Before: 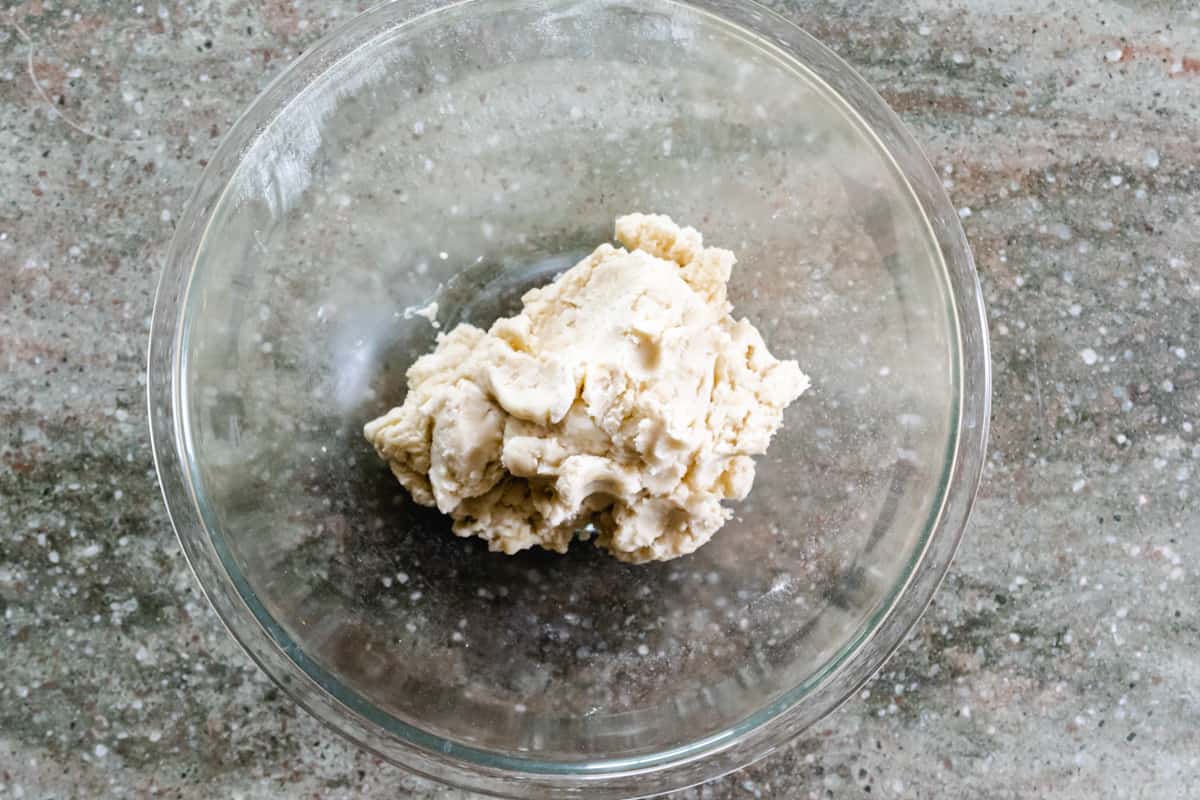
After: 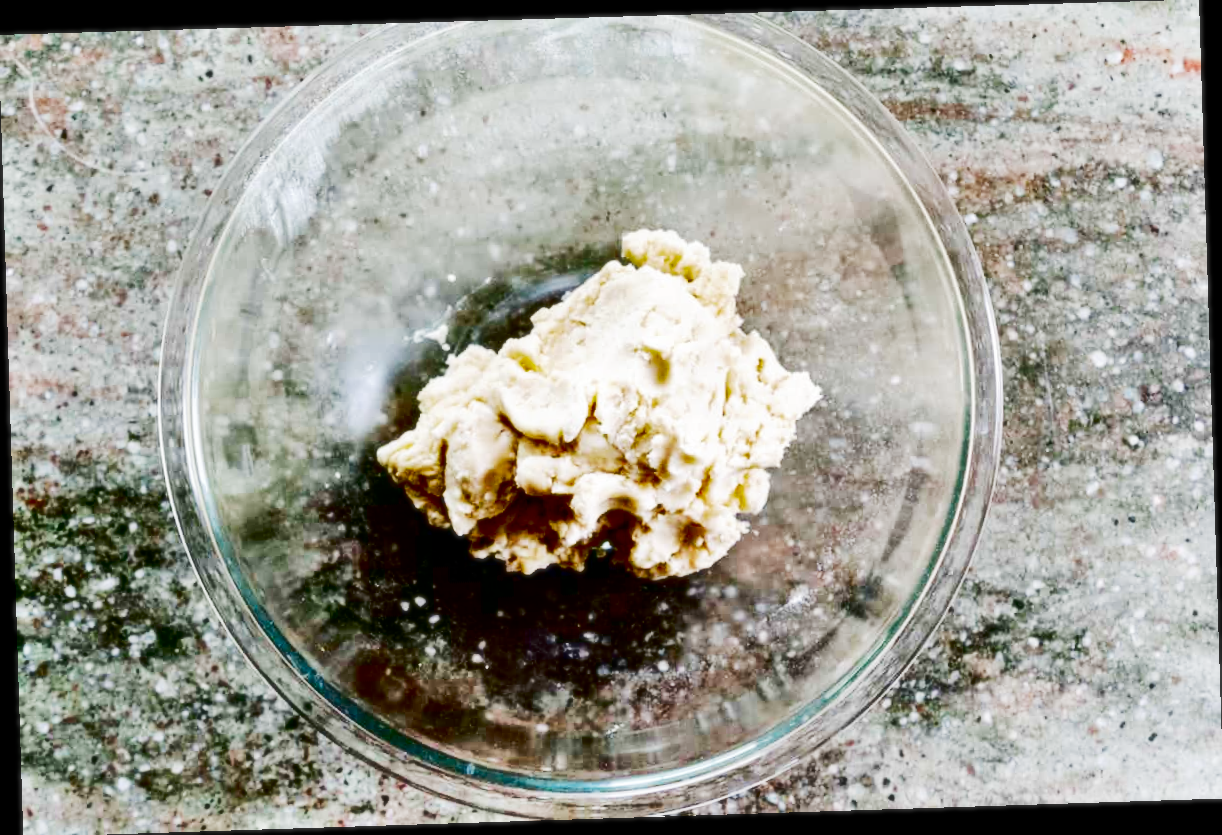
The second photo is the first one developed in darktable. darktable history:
rotate and perspective: rotation -1.77°, lens shift (horizontal) 0.004, automatic cropping off
crop and rotate: left 0.126%
rgb curve: curves: ch0 [(0, 0) (0.284, 0.292) (0.505, 0.644) (1, 1)]; ch1 [(0, 0) (0.284, 0.292) (0.505, 0.644) (1, 1)]; ch2 [(0, 0) (0.284, 0.292) (0.505, 0.644) (1, 1)], compensate middle gray true
shadows and highlights: shadows 60, highlights -60.23, soften with gaussian
contrast brightness saturation: brightness -1, saturation 1
soften: size 10%, saturation 50%, brightness 0.2 EV, mix 10%
base curve: curves: ch0 [(0, 0) (0.028, 0.03) (0.121, 0.232) (0.46, 0.748) (0.859, 0.968) (1, 1)], preserve colors none
